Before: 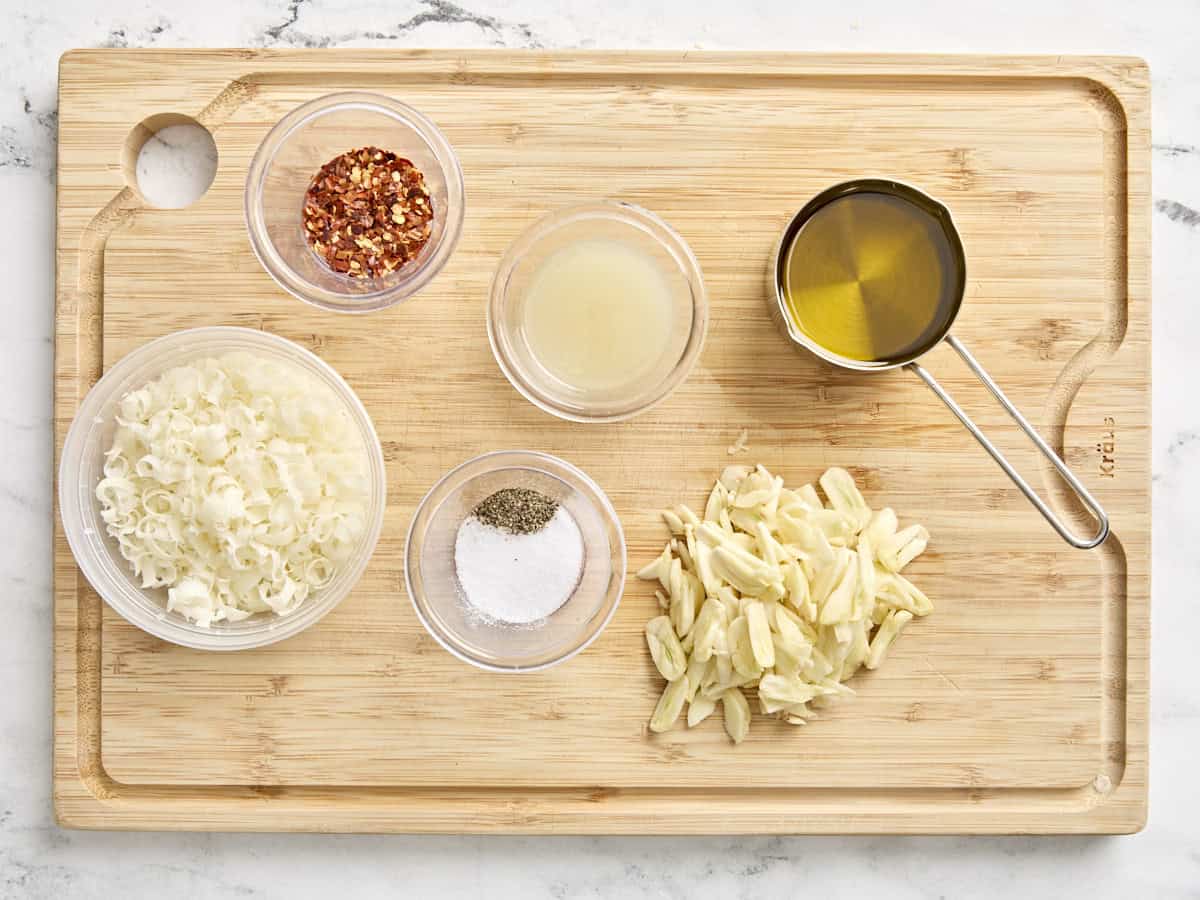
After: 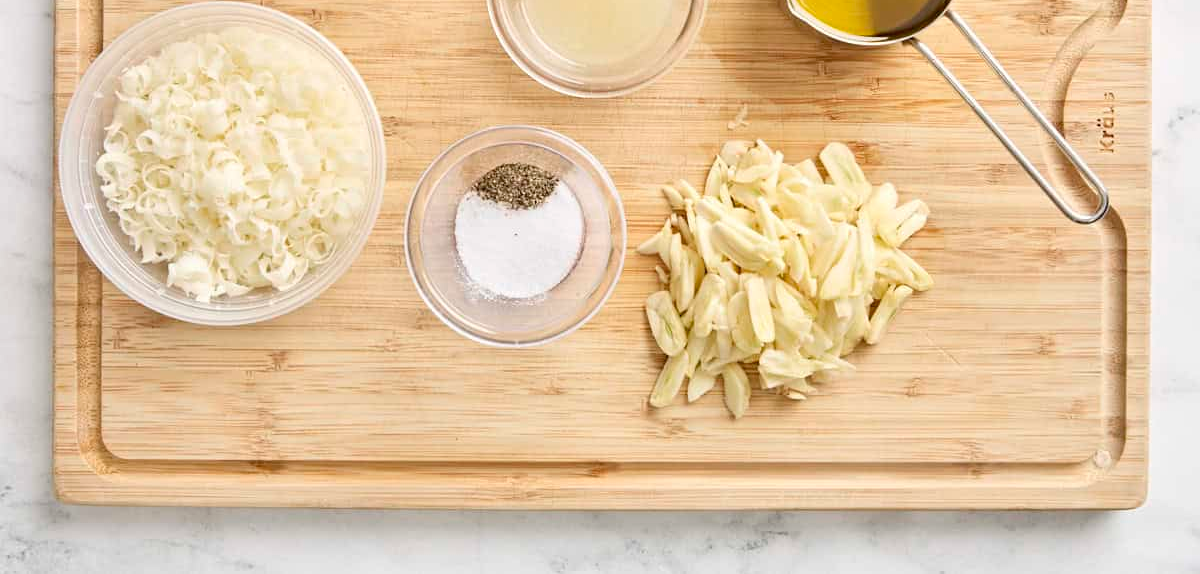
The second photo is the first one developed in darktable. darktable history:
crop and rotate: top 36.142%
